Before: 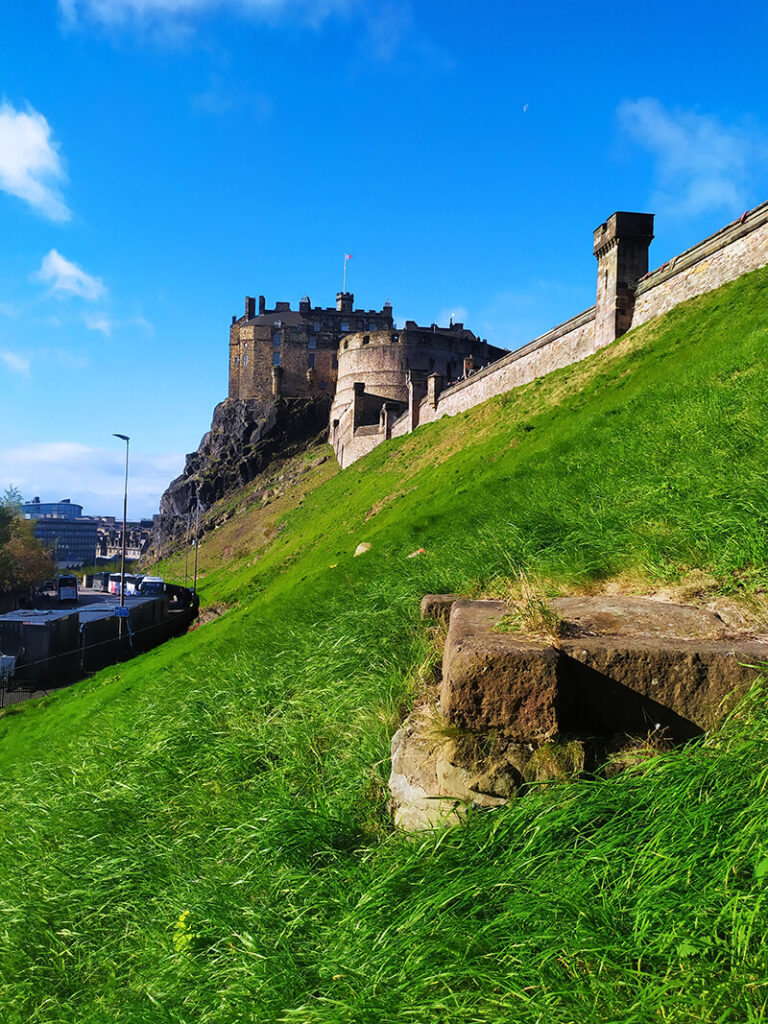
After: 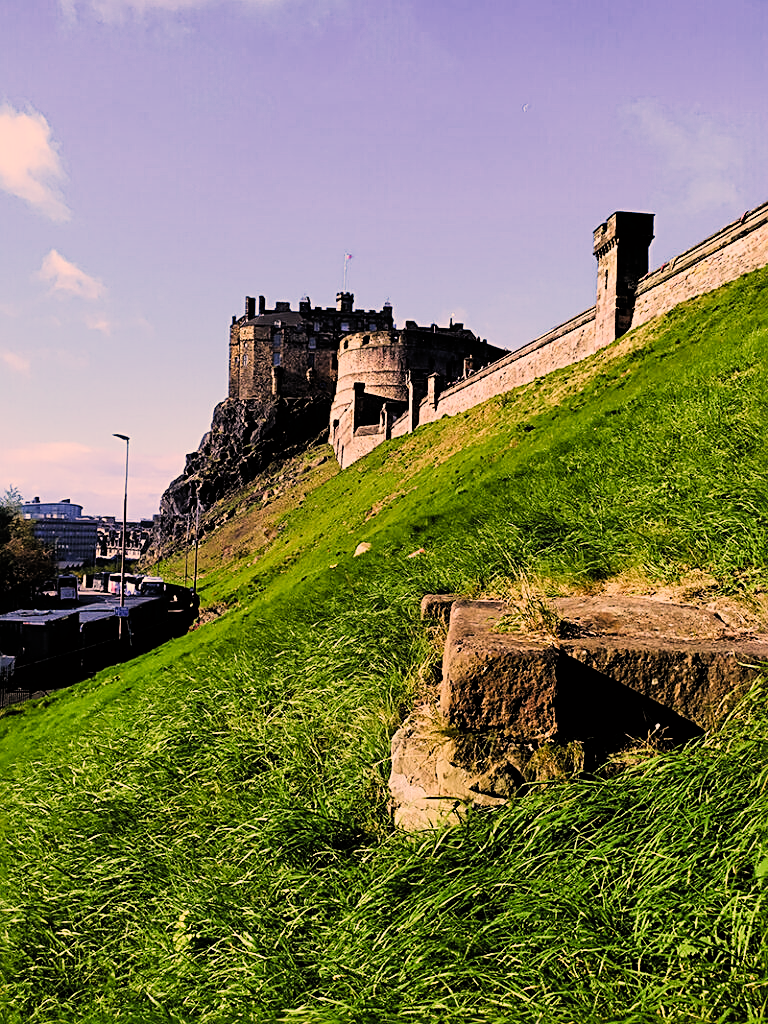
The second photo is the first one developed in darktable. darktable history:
color correction: highlights a* 17.7, highlights b* 18.67
sharpen: radius 2.665, amount 0.658
filmic rgb: black relative exposure -5.01 EV, white relative exposure 3.98 EV, hardness 2.88, contrast 1.49, color science v4 (2020), iterations of high-quality reconstruction 0
